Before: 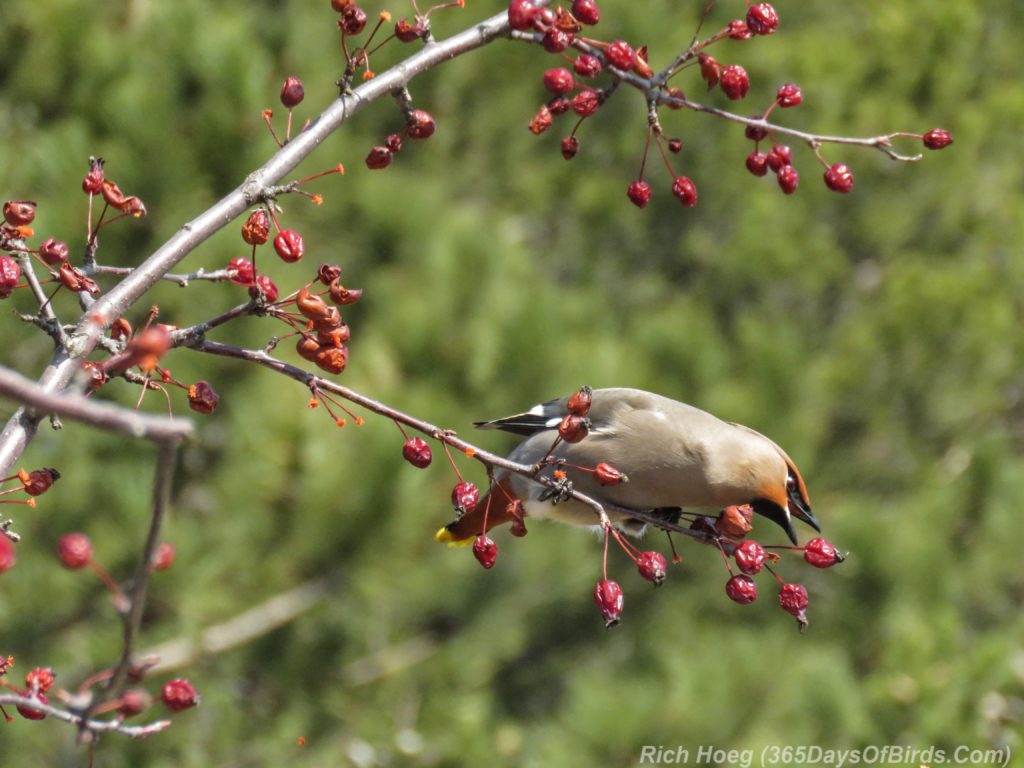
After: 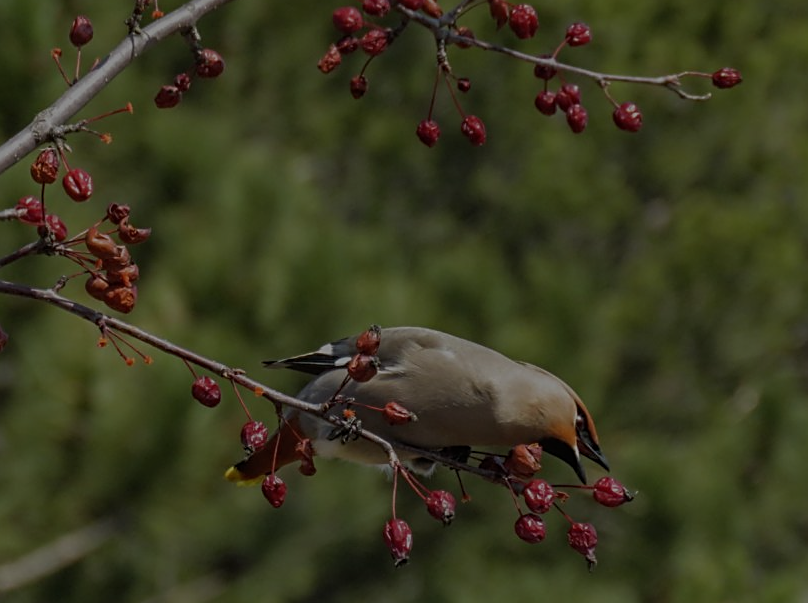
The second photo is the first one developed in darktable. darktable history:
sharpen: on, module defaults
crop and rotate: left 20.62%, top 8.057%, right 0.409%, bottom 13.357%
tone equalizer: on, module defaults
exposure: exposure -1.992 EV, compensate exposure bias true, compensate highlight preservation false
